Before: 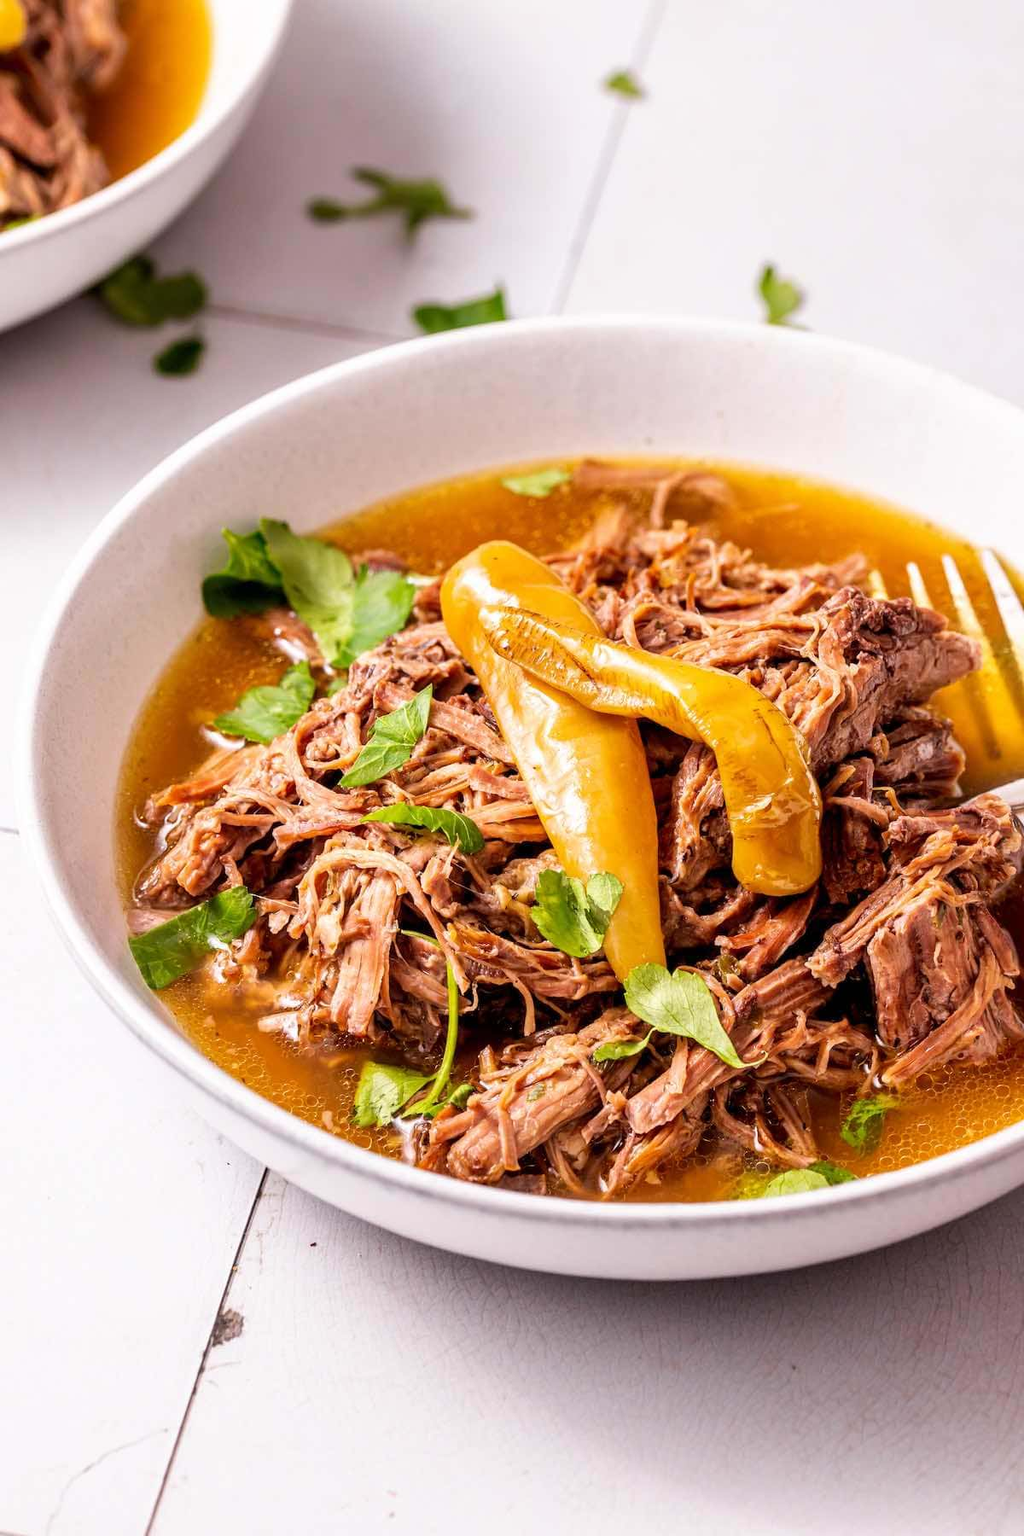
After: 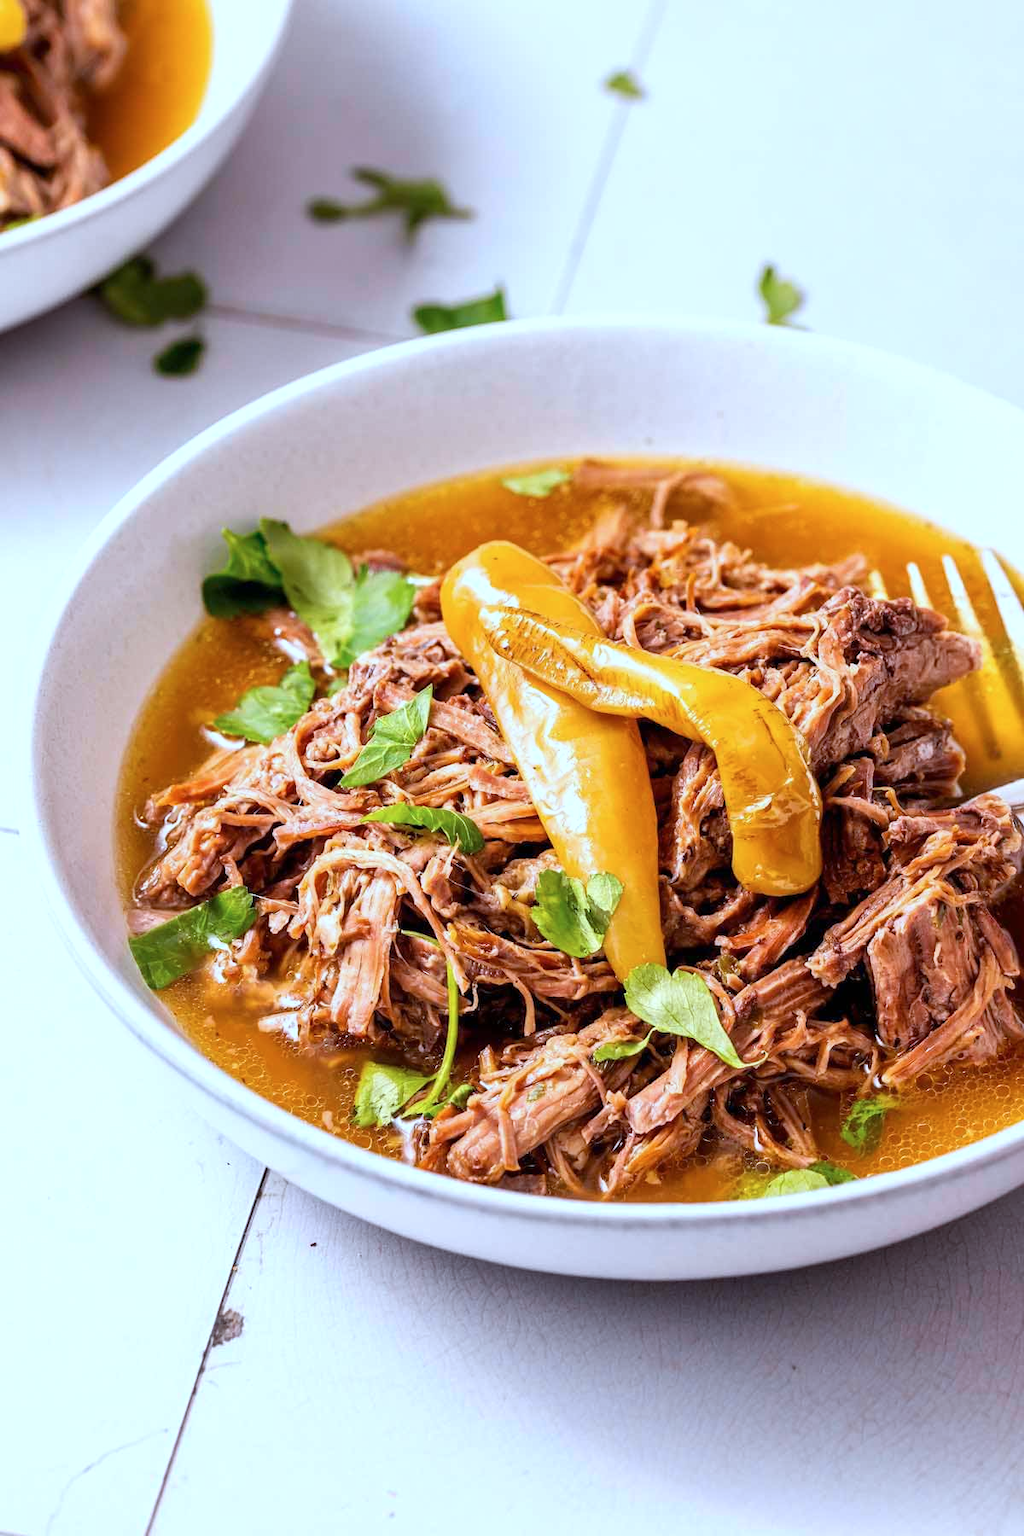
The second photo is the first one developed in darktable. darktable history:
color calibration: output R [1.063, -0.012, -0.003, 0], output G [0, 1.022, 0.021, 0], output B [-0.079, 0.047, 1, 0], illuminant custom, x 0.389, y 0.387, temperature 3838.64 K
color balance rgb: on, module defaults
